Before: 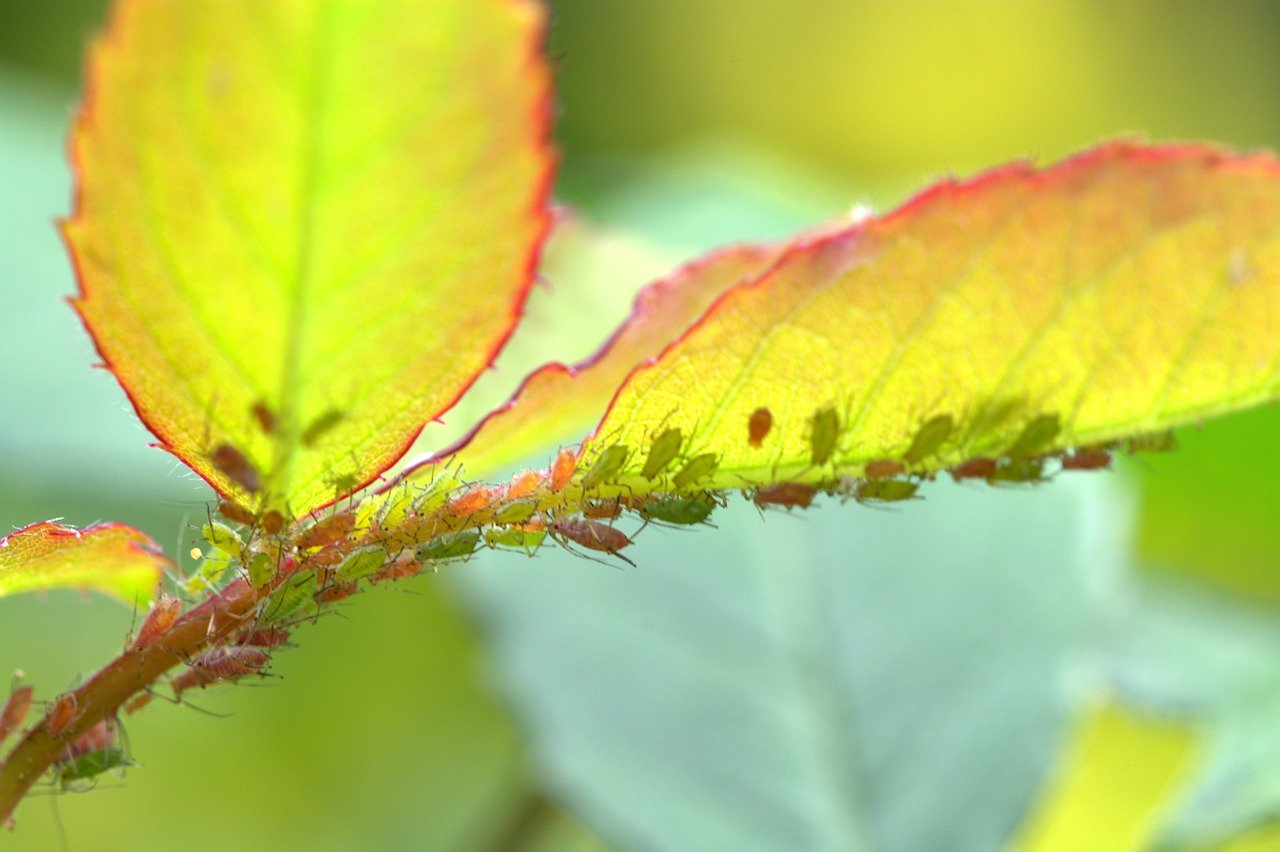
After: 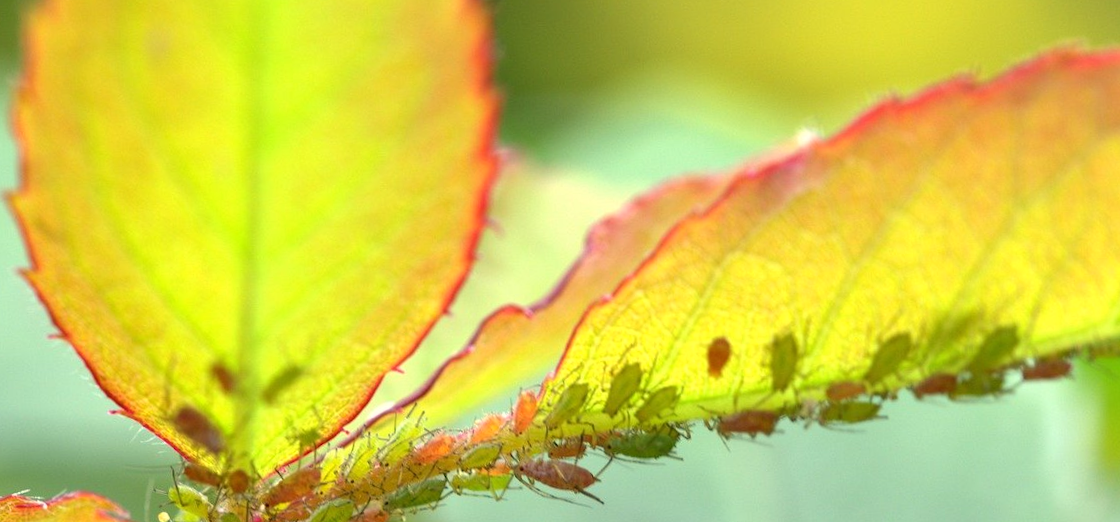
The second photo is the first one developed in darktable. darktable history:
rotate and perspective: rotation -3.52°, crop left 0.036, crop right 0.964, crop top 0.081, crop bottom 0.919
crop: left 1.509%, top 3.452%, right 7.696%, bottom 28.452%
white balance: red 1.029, blue 0.92
